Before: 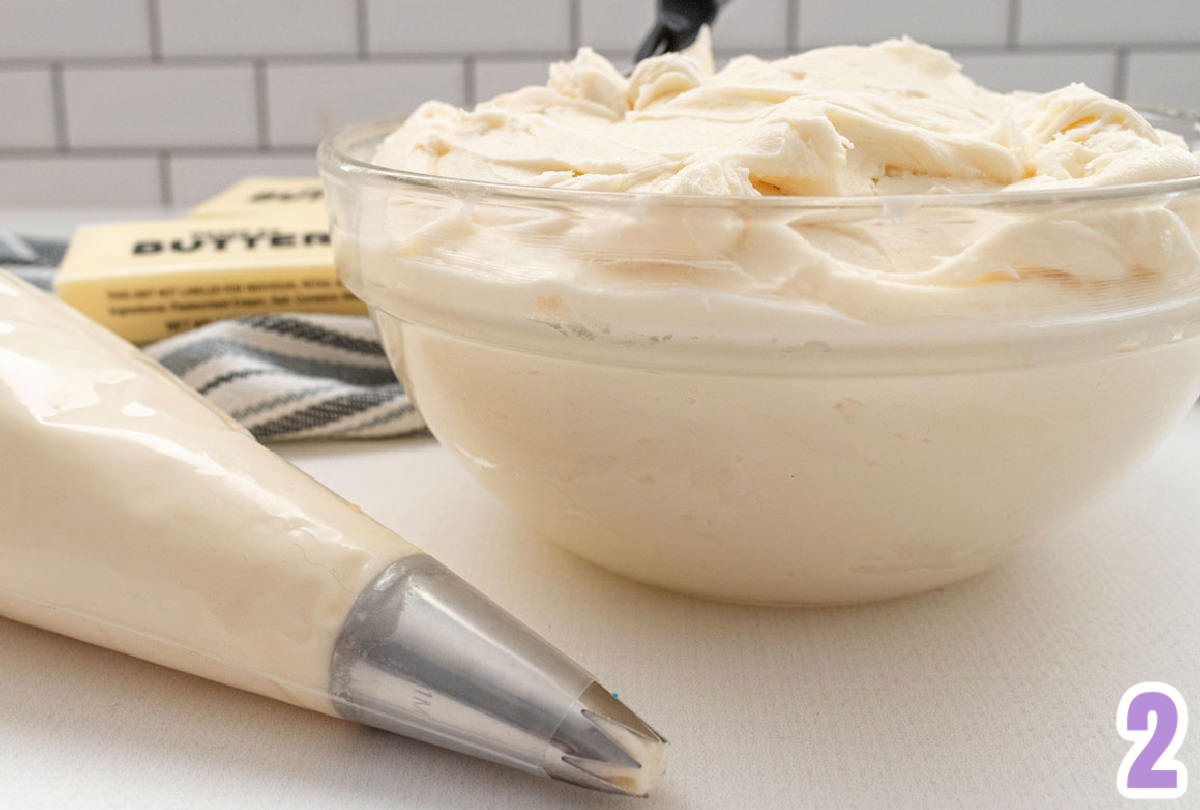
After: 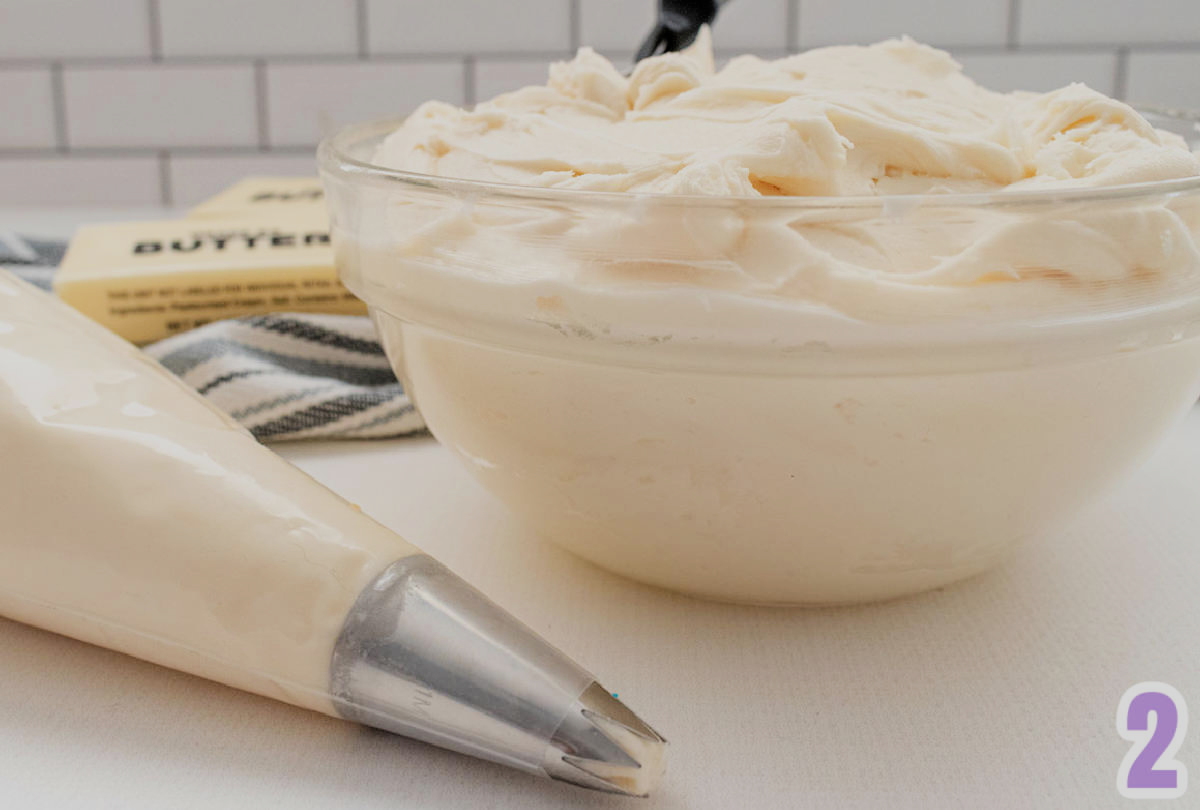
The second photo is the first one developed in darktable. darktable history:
filmic rgb: black relative exposure -9.26 EV, white relative exposure 6.82 EV, hardness 3.08, contrast 1.053, add noise in highlights 0.001, preserve chrominance max RGB, color science v3 (2019), use custom middle-gray values true, contrast in highlights soft
